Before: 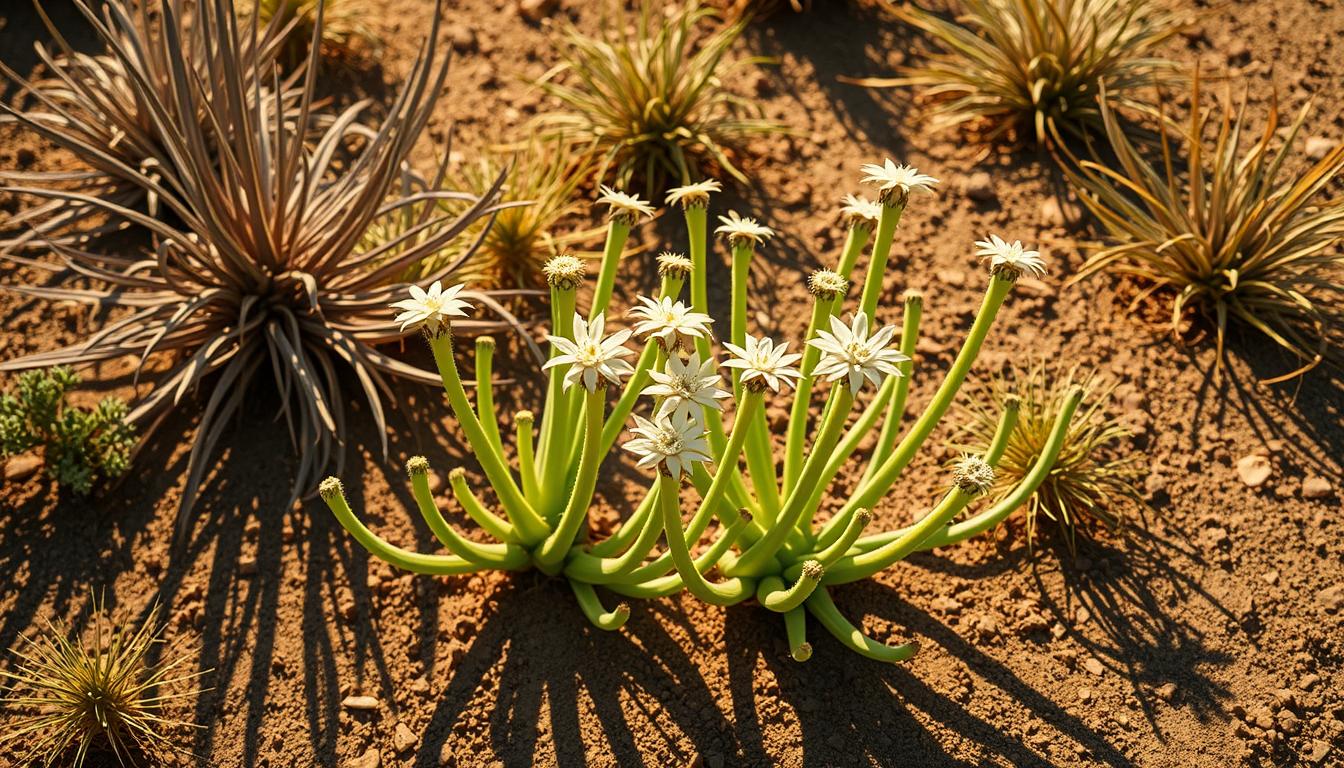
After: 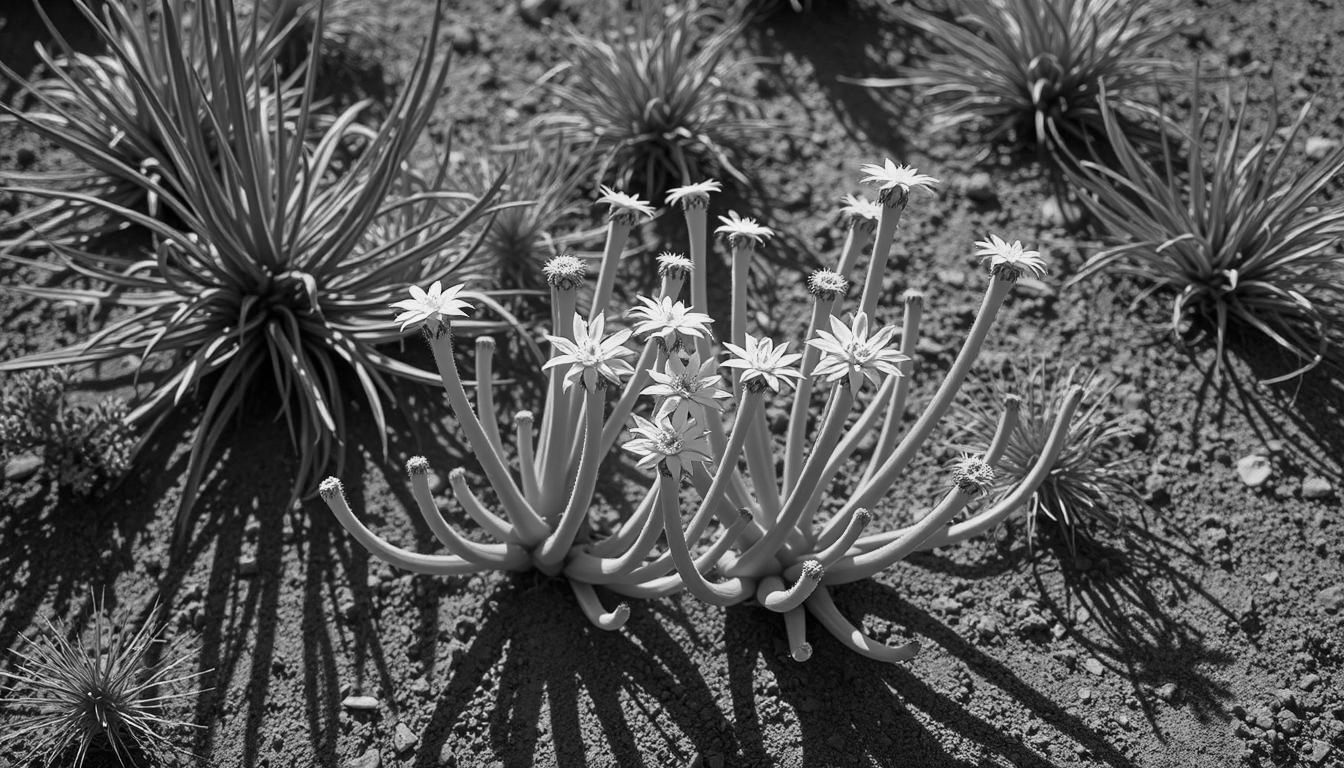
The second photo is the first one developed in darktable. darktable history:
white balance: red 1.127, blue 0.943
monochrome: a 0, b 0, size 0.5, highlights 0.57
